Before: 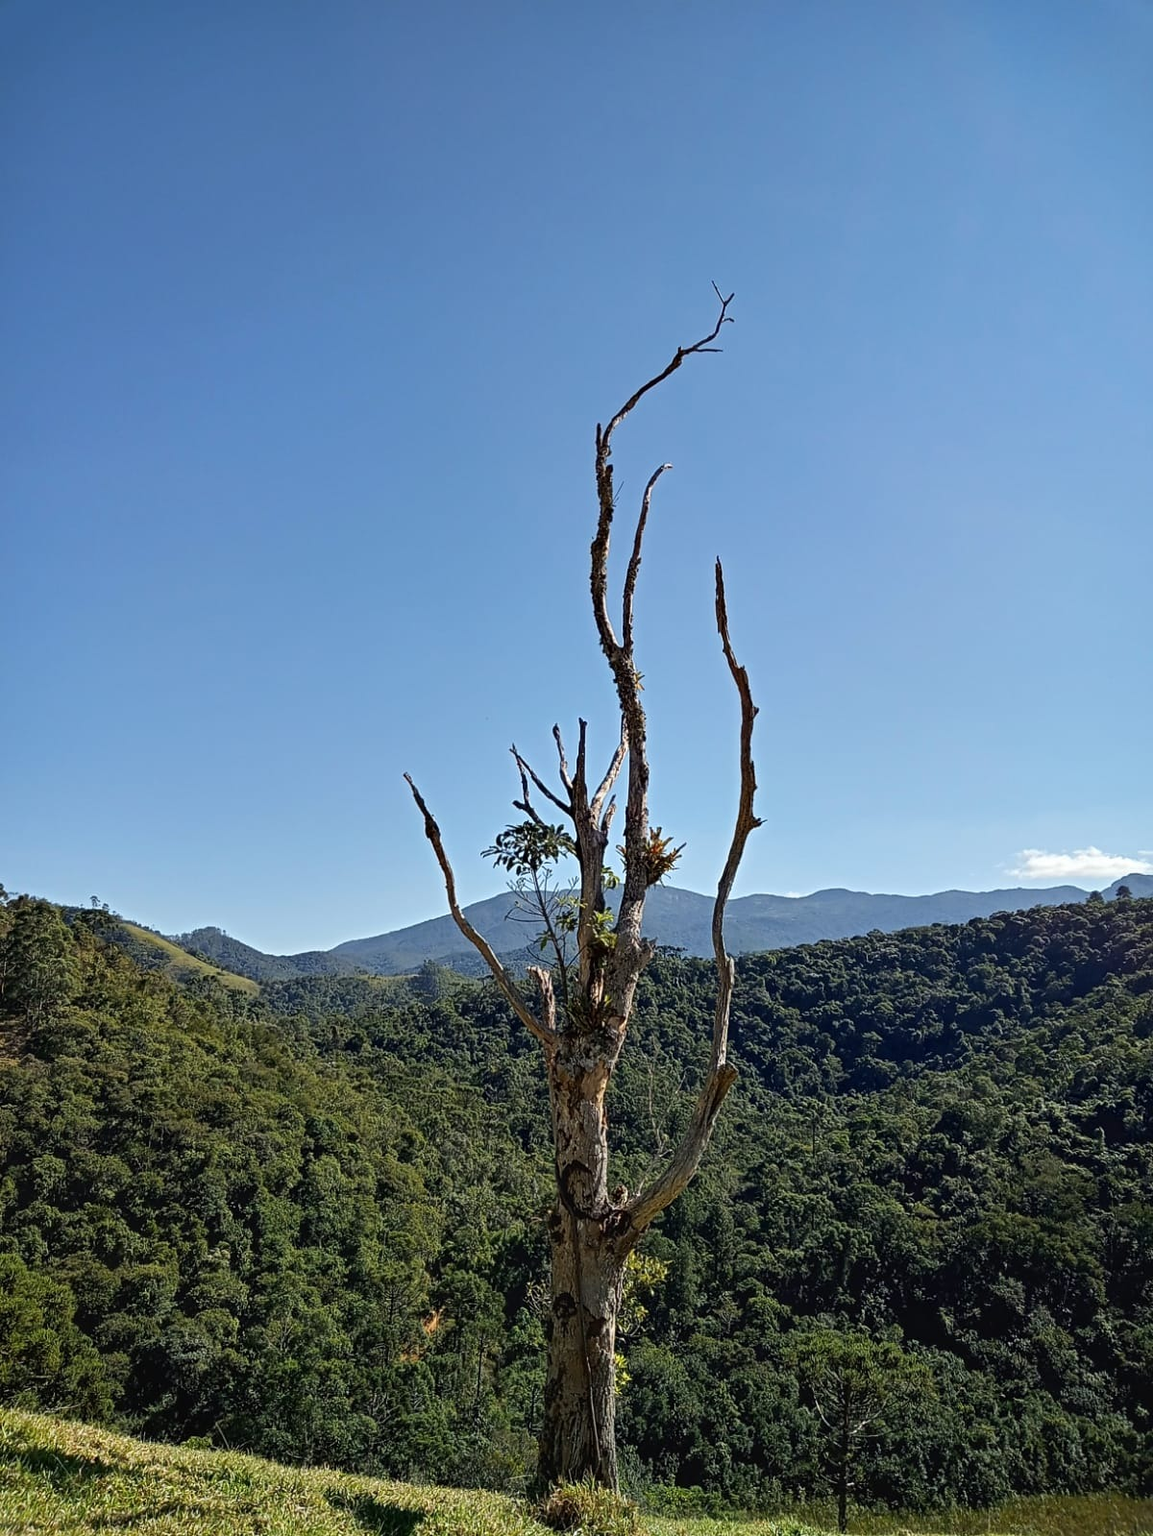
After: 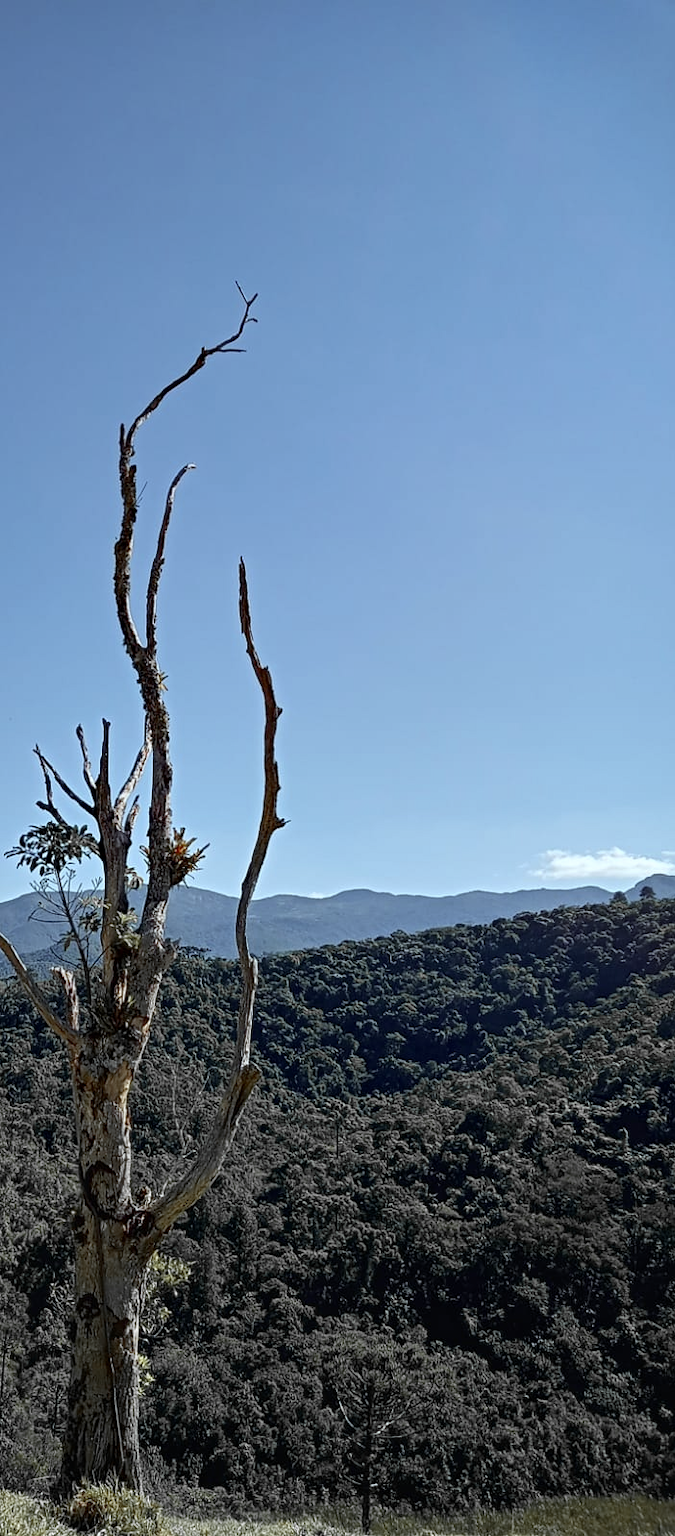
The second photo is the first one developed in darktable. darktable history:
white balance: red 0.925, blue 1.046
color zones: curves: ch1 [(0, 0.679) (0.143, 0.647) (0.286, 0.261) (0.378, -0.011) (0.571, 0.396) (0.714, 0.399) (0.857, 0.406) (1, 0.679)]
crop: left 41.402%
exposure: black level correction 0.001, compensate highlight preservation false
